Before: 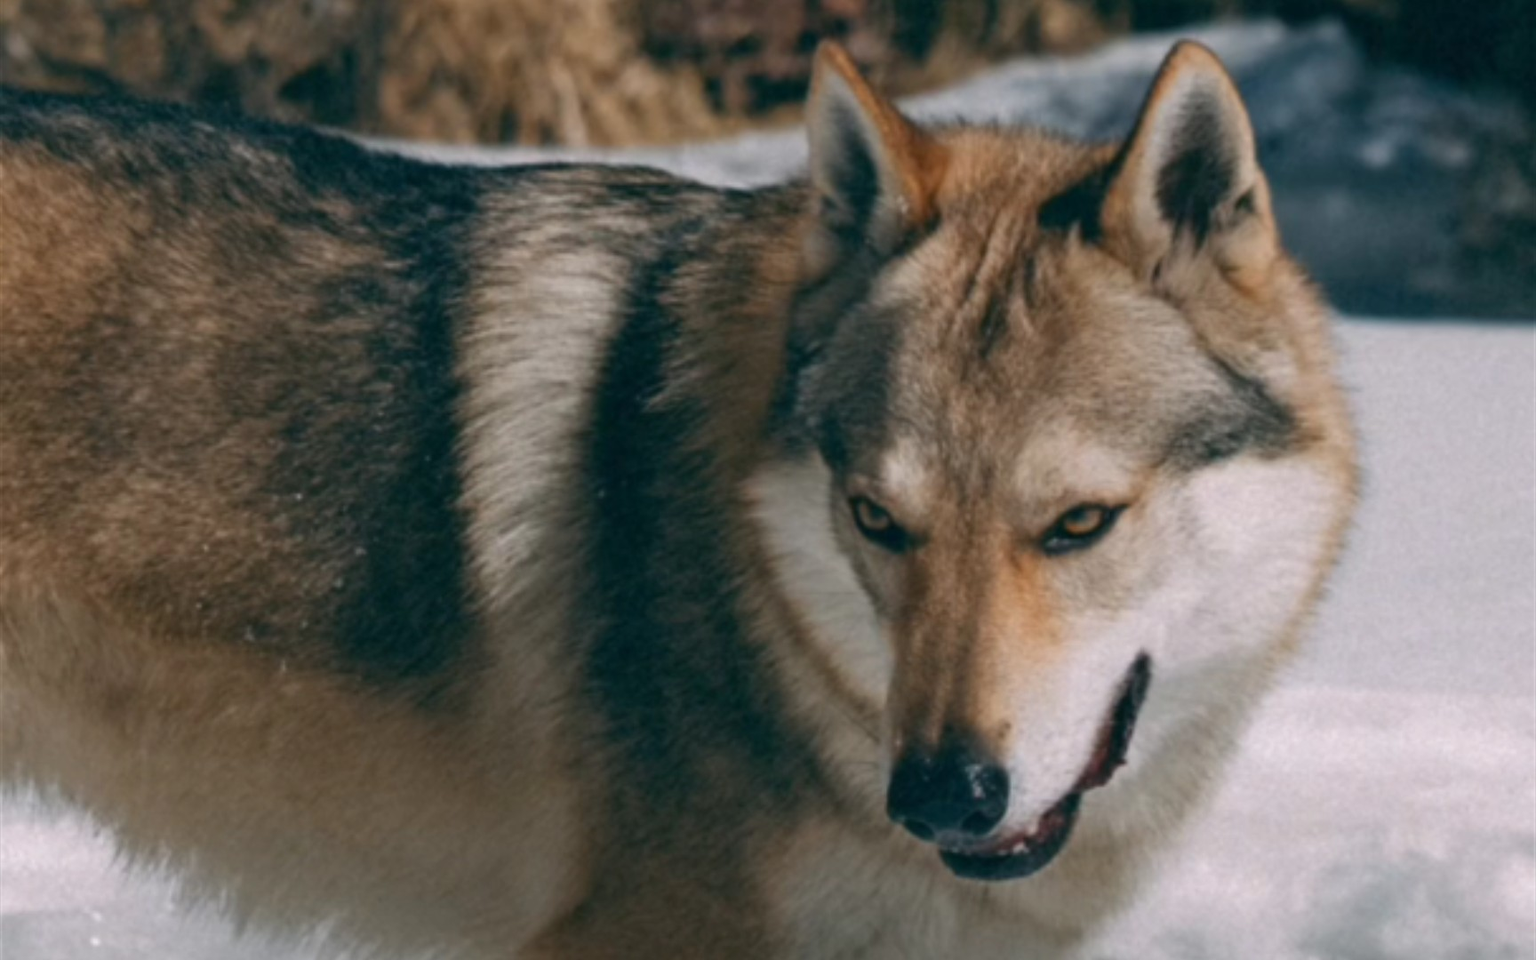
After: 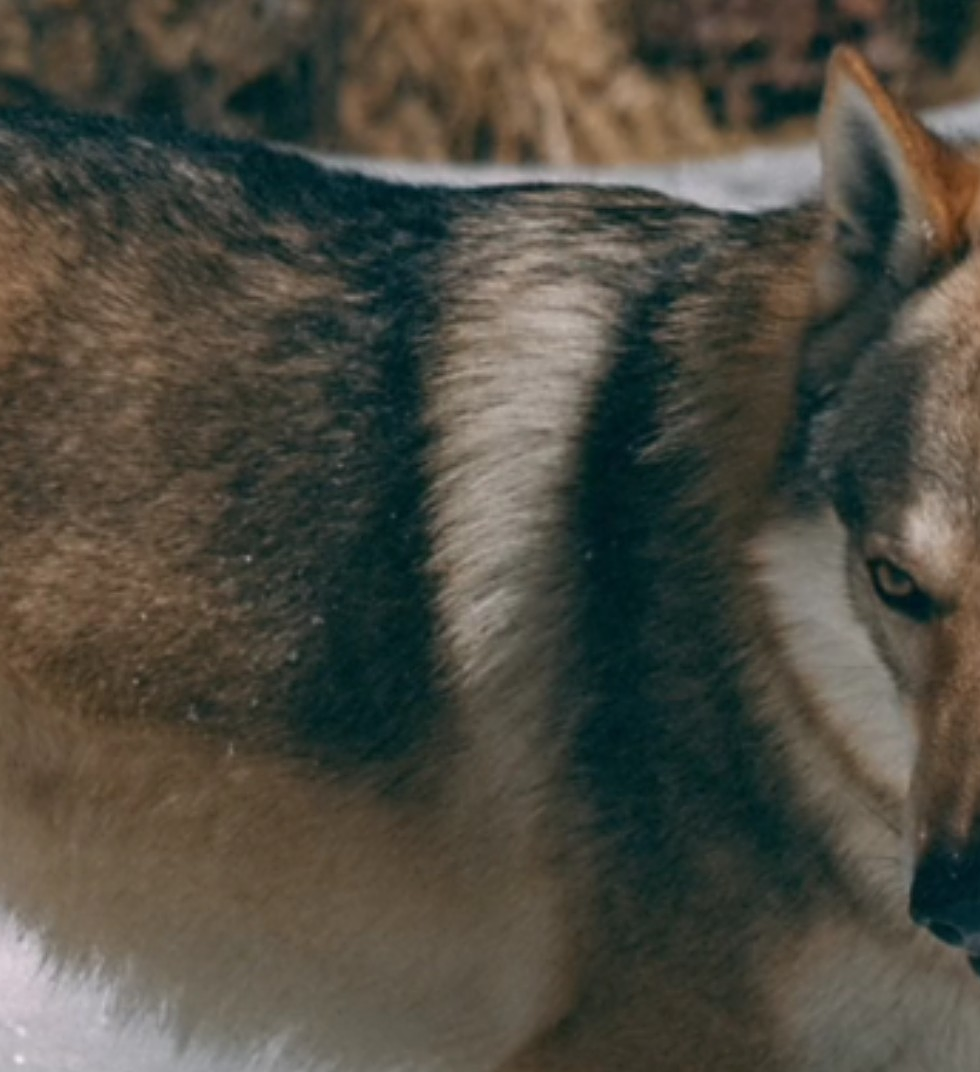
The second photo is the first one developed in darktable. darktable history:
crop: left 5.128%, right 38.138%
sharpen: amount 0.535
